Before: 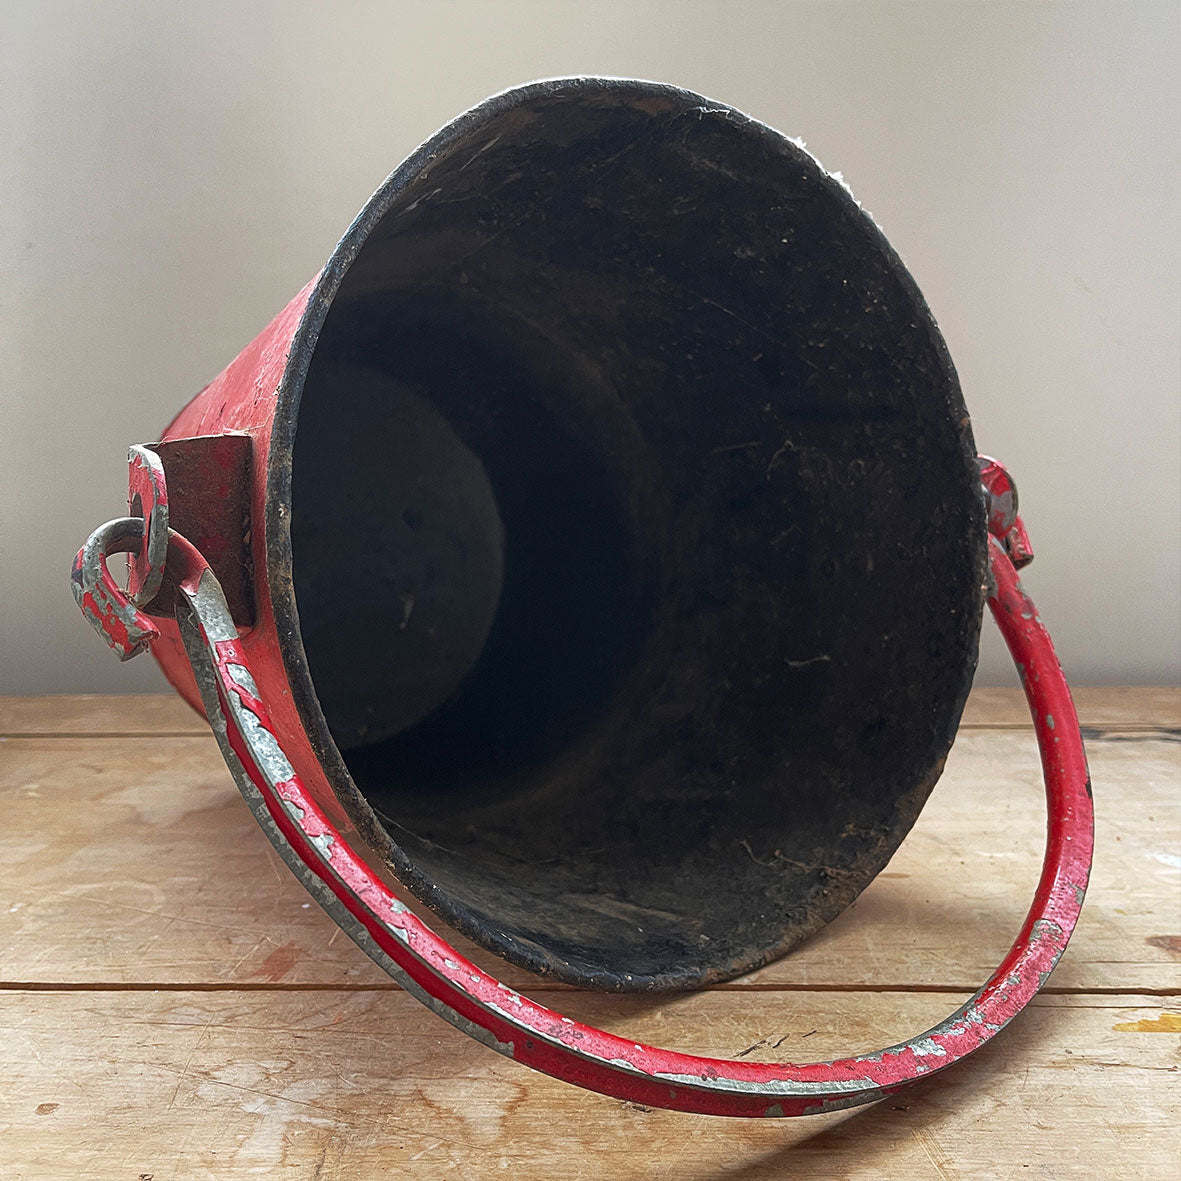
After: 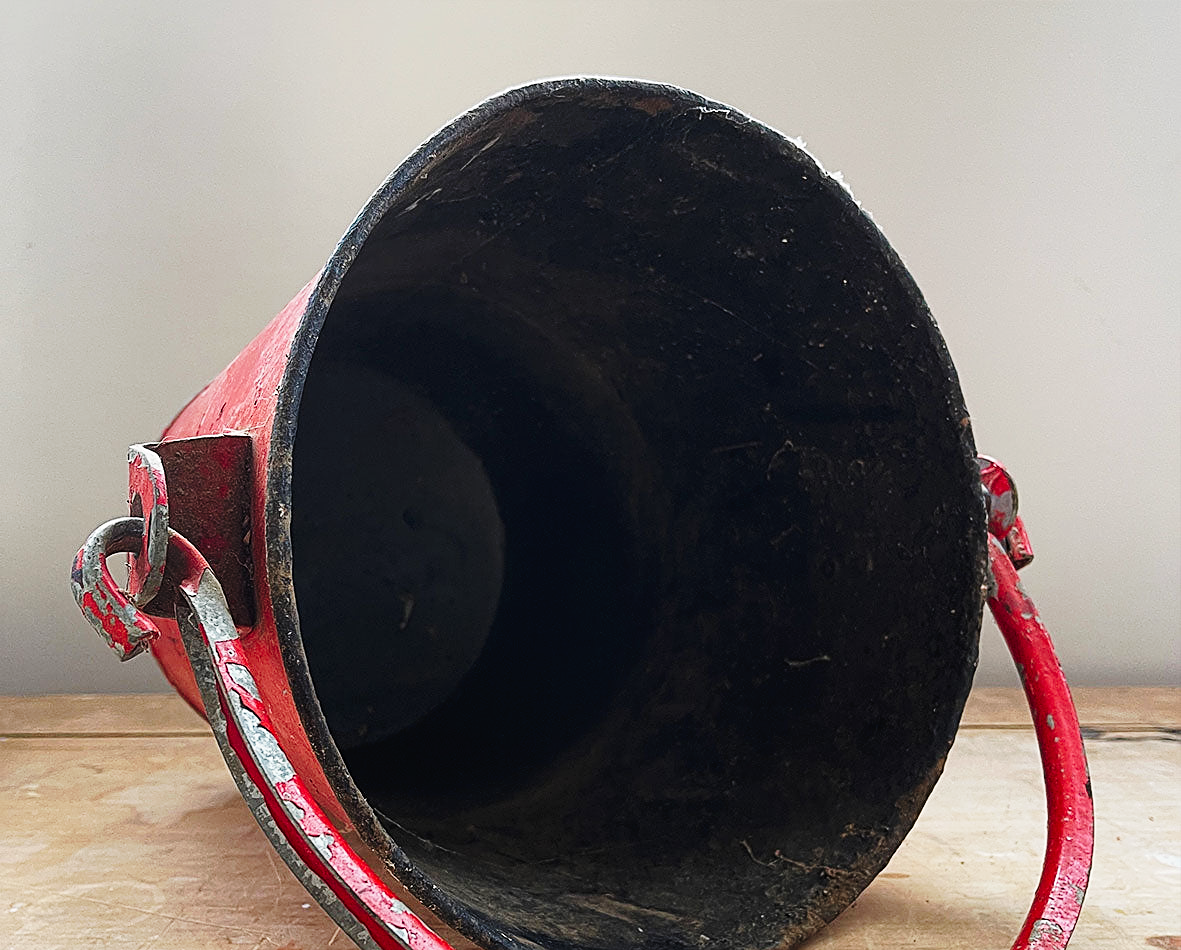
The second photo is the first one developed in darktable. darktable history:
exposure: exposure -0.236 EV, compensate highlight preservation false
tone curve: curves: ch0 [(0, 0) (0.003, 0.016) (0.011, 0.019) (0.025, 0.023) (0.044, 0.029) (0.069, 0.042) (0.1, 0.068) (0.136, 0.101) (0.177, 0.143) (0.224, 0.21) (0.277, 0.289) (0.335, 0.379) (0.399, 0.476) (0.468, 0.569) (0.543, 0.654) (0.623, 0.75) (0.709, 0.822) (0.801, 0.893) (0.898, 0.946) (1, 1)], preserve colors none
sharpen: on, module defaults
crop: bottom 19.556%
